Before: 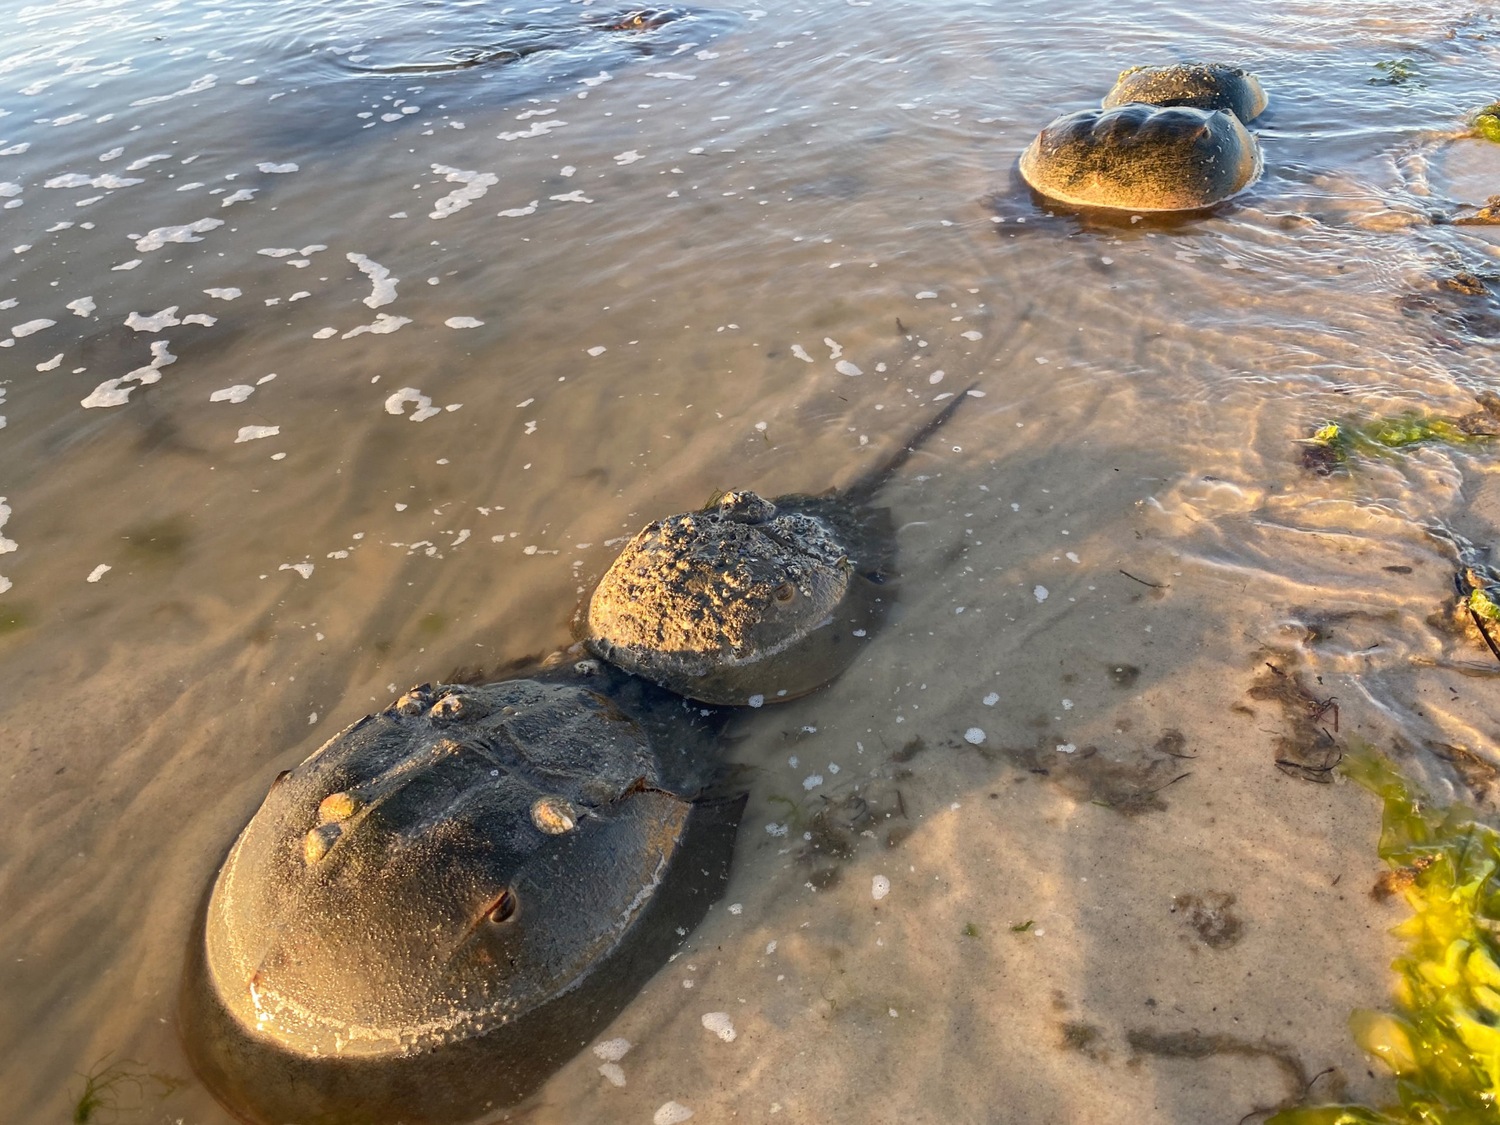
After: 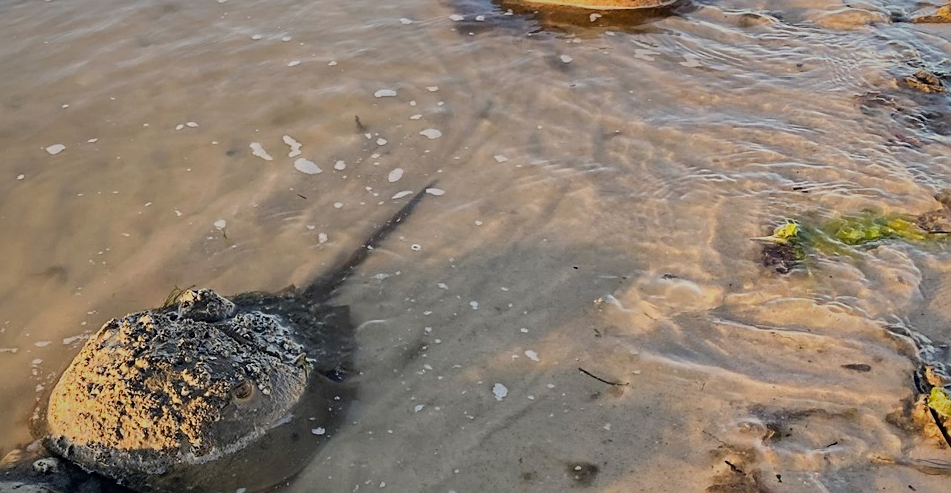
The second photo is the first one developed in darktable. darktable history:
sharpen: on, module defaults
filmic rgb: black relative exposure -7.65 EV, white relative exposure 4.56 EV, hardness 3.61, contrast 1.106
shadows and highlights: shadows 39.75, highlights -60.08
crop: left 36.114%, top 17.999%, right 0.473%, bottom 38.141%
